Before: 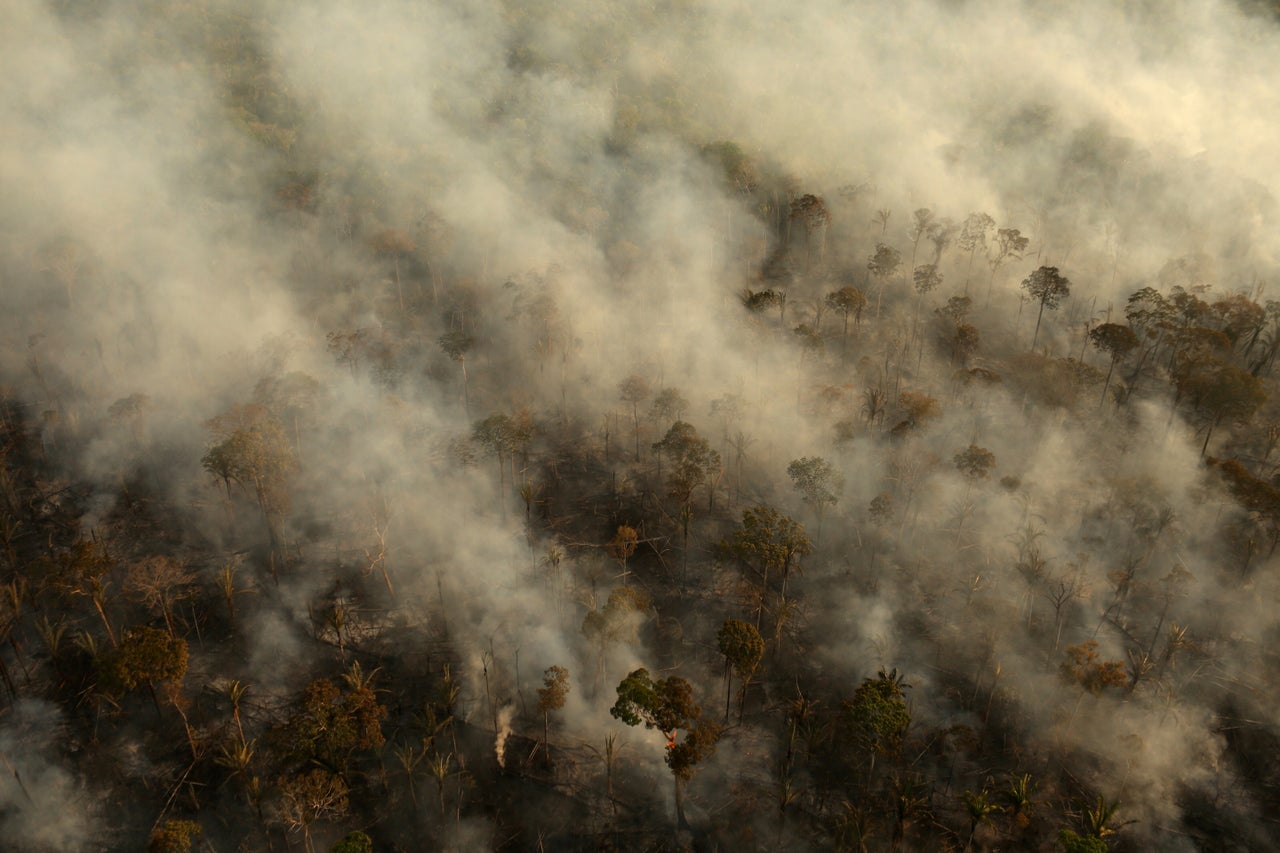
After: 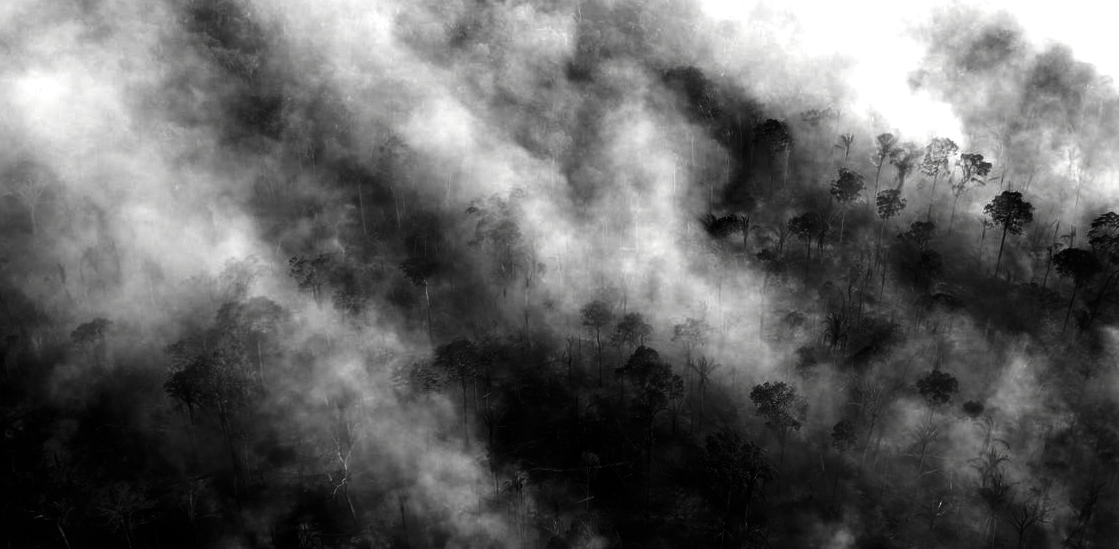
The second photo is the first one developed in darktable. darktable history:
contrast brightness saturation: contrast -0.03, brightness -0.605, saturation -0.991
crop: left 2.904%, top 8.835%, right 9.606%, bottom 26.761%
tone equalizer: -8 EV -1.11 EV, -7 EV -1.03 EV, -6 EV -0.869 EV, -5 EV -0.551 EV, -3 EV 0.581 EV, -2 EV 0.875 EV, -1 EV 1 EV, +0 EV 1.05 EV, edges refinement/feathering 500, mask exposure compensation -1.57 EV, preserve details no
